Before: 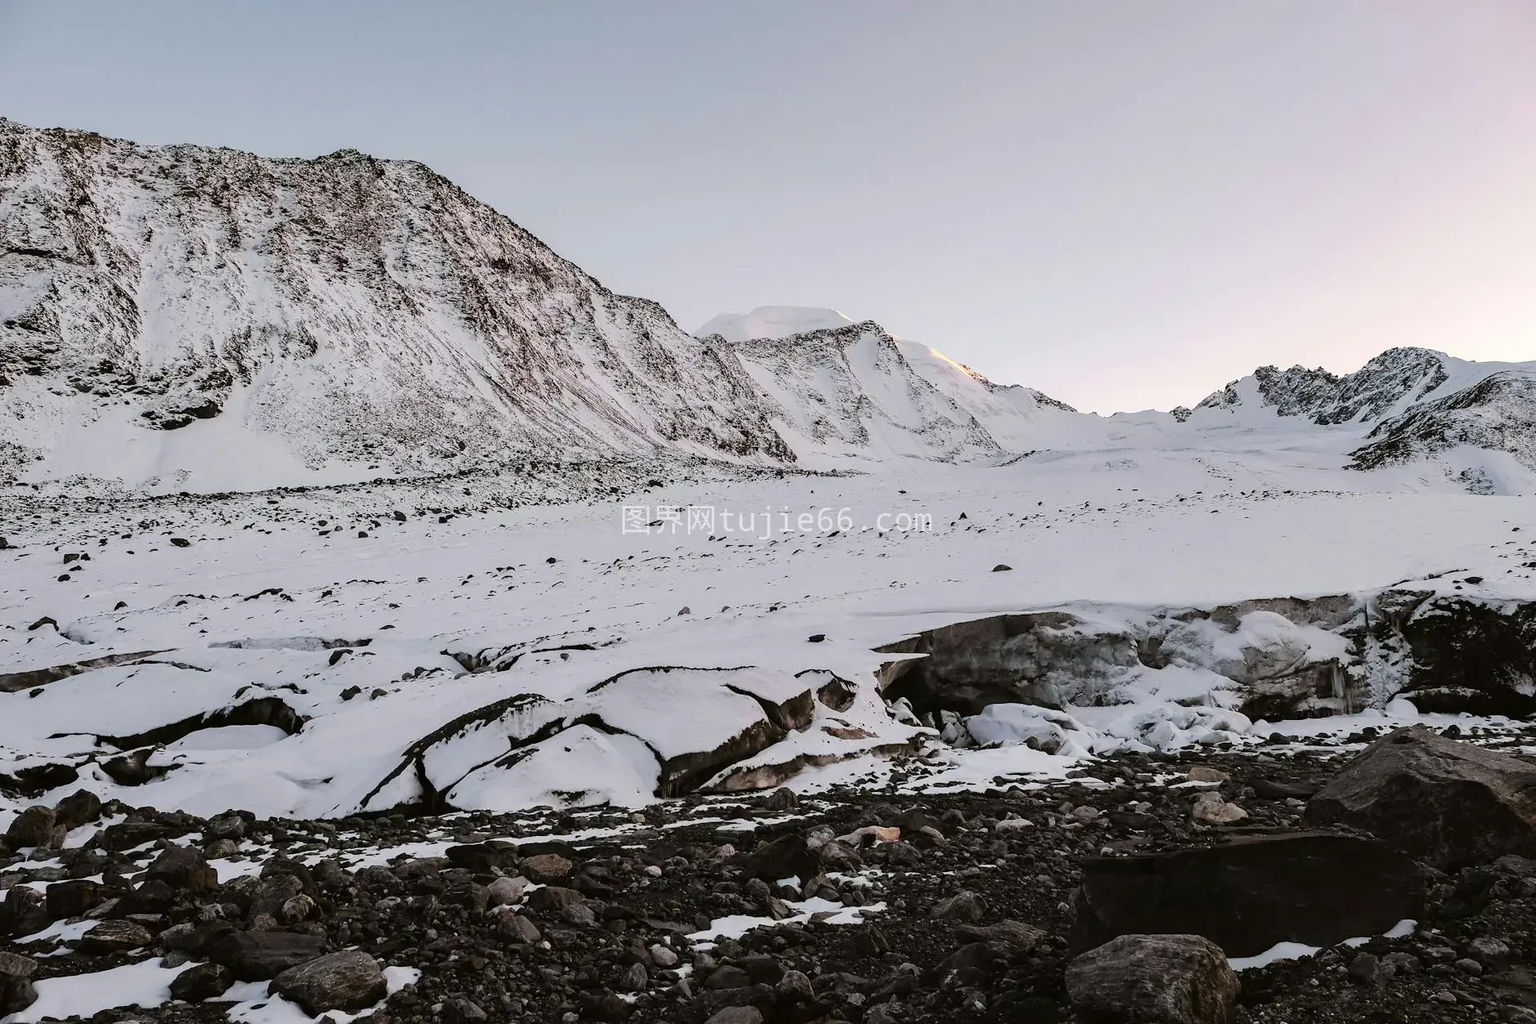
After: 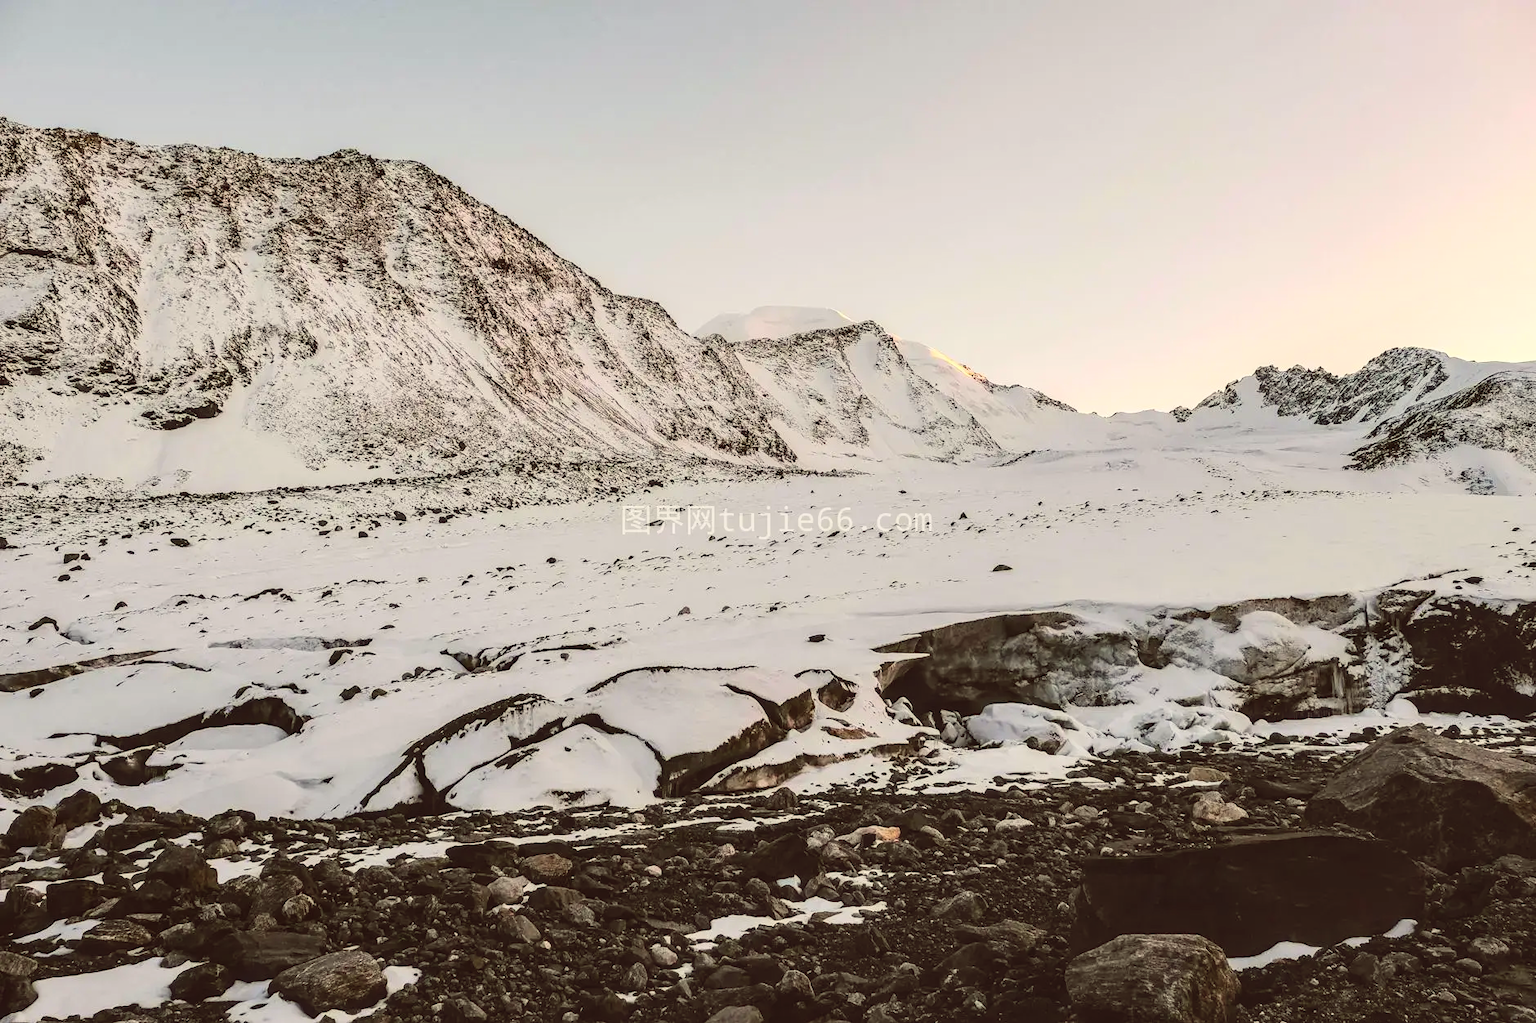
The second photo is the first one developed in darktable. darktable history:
contrast brightness saturation: contrast 0.2, brightness 0.16, saturation 0.22
local contrast: on, module defaults
color balance: lift [1.005, 1.002, 0.998, 0.998], gamma [1, 1.021, 1.02, 0.979], gain [0.923, 1.066, 1.056, 0.934]
color zones: curves: ch1 [(0, 0.513) (0.143, 0.524) (0.286, 0.511) (0.429, 0.506) (0.571, 0.503) (0.714, 0.503) (0.857, 0.508) (1, 0.513)]
